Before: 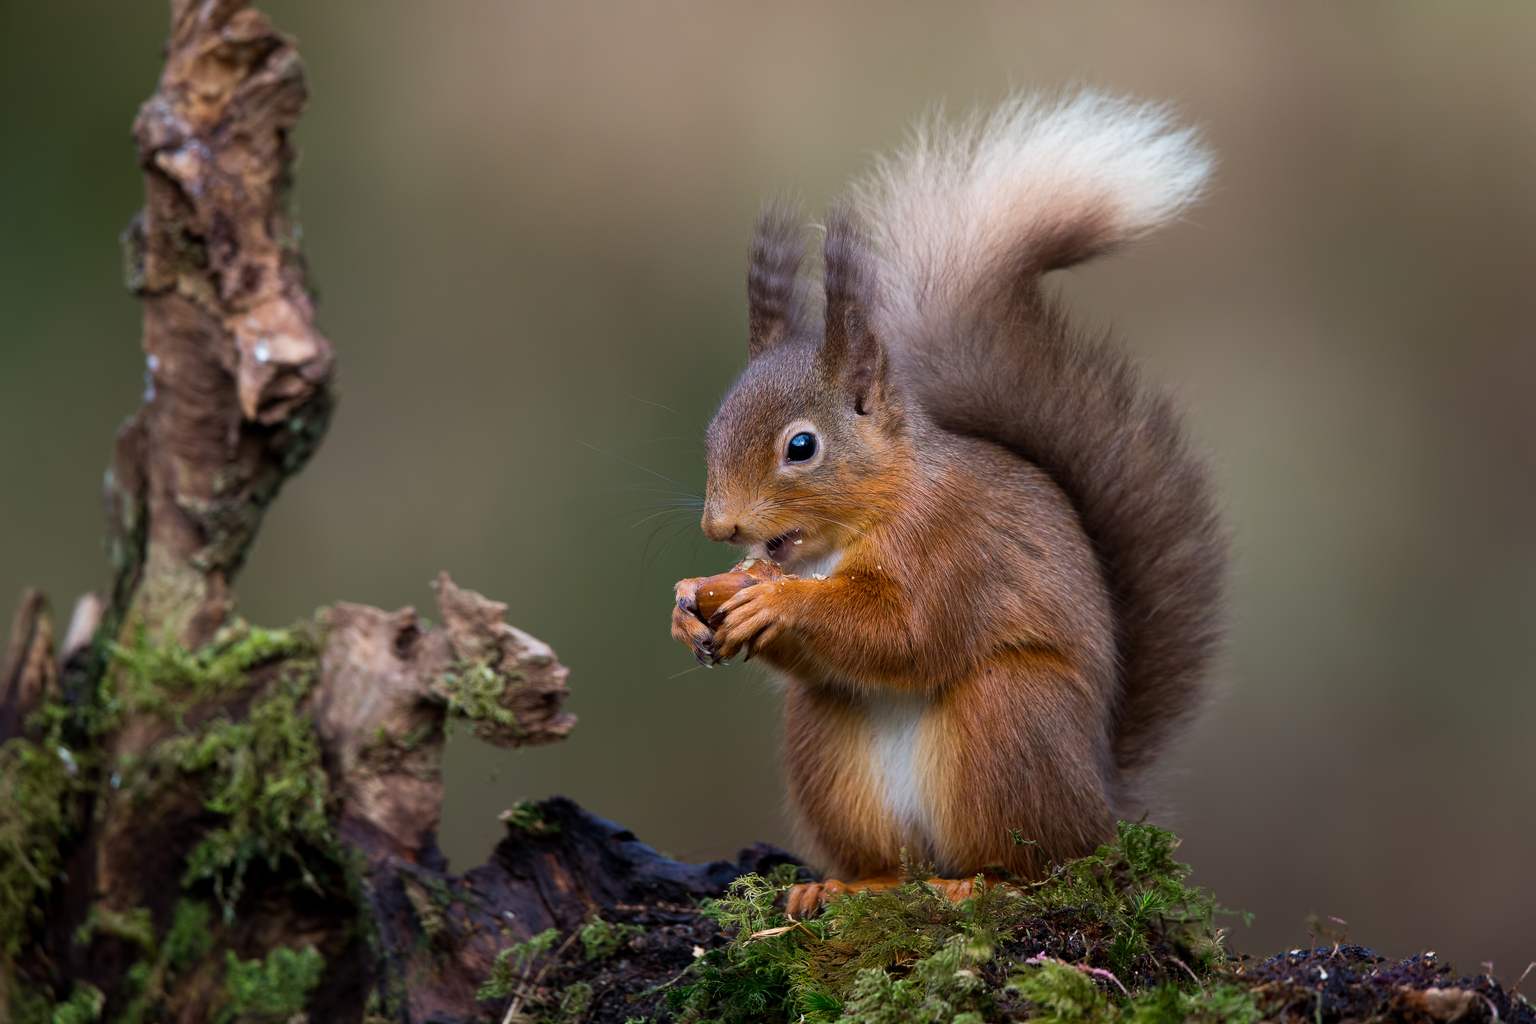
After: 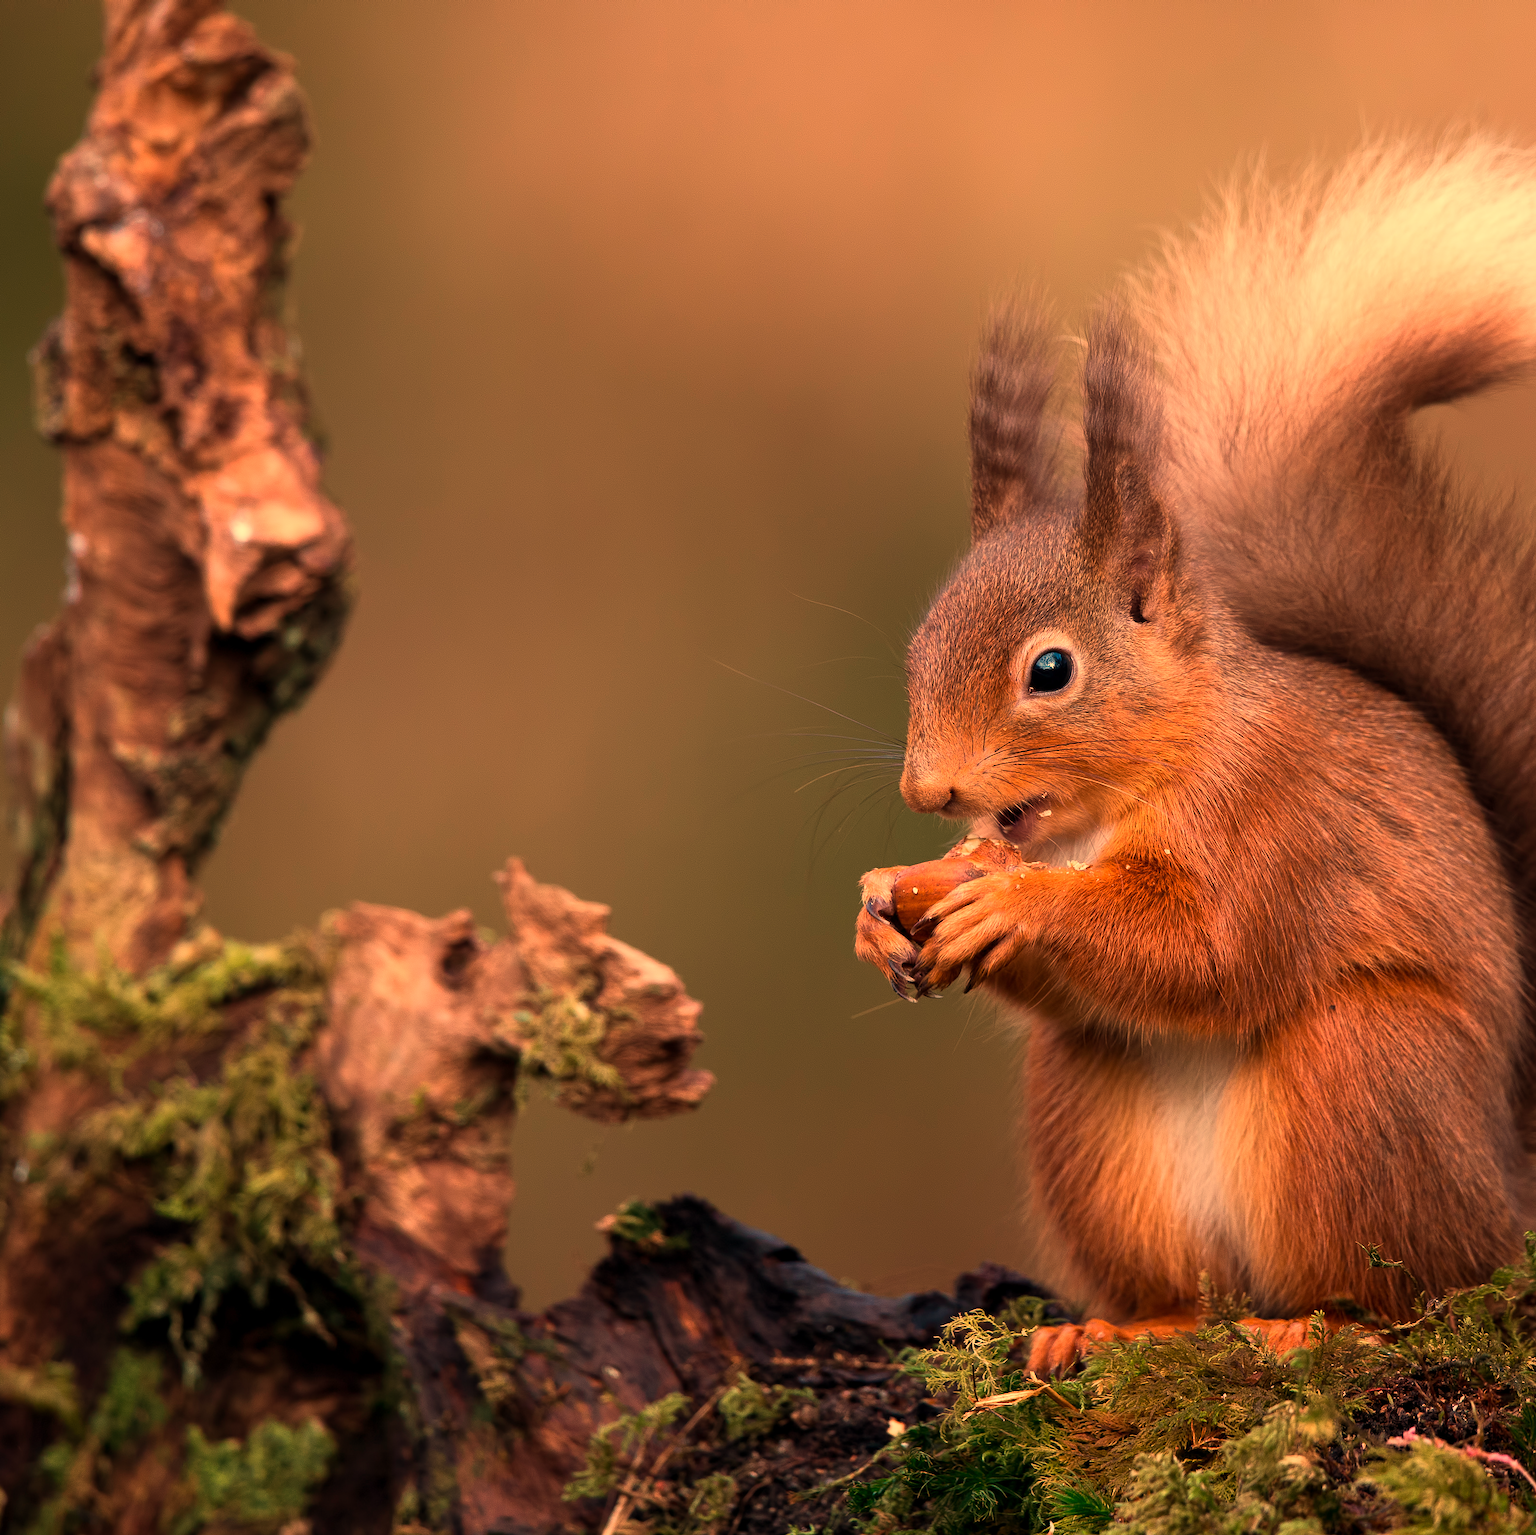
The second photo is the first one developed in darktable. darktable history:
white balance: red 1.467, blue 0.684
crop and rotate: left 6.617%, right 26.717%
